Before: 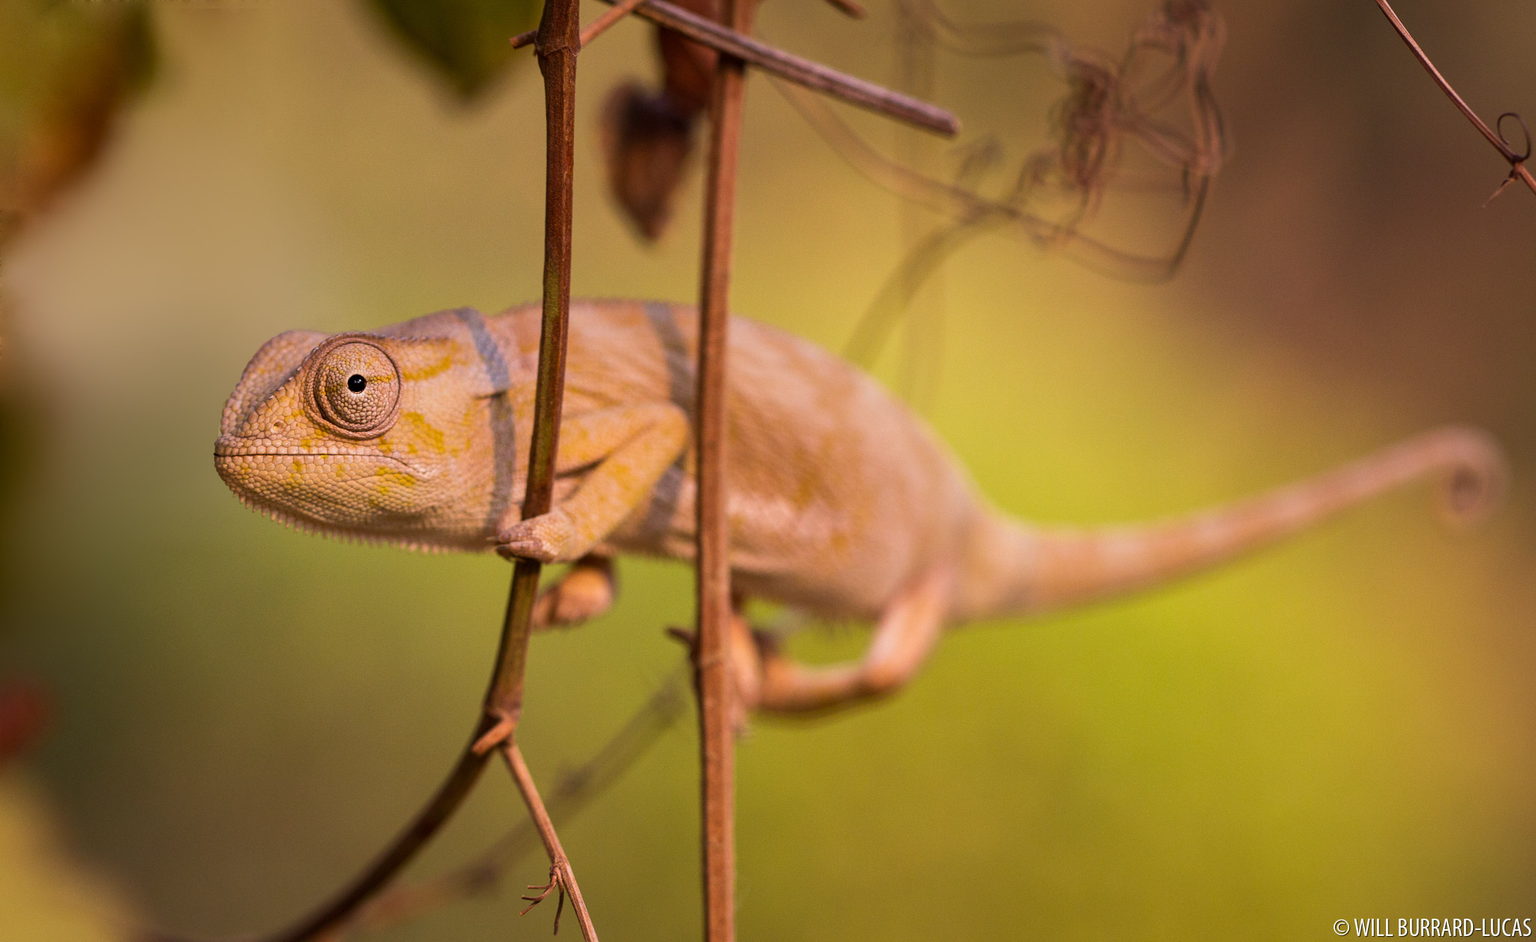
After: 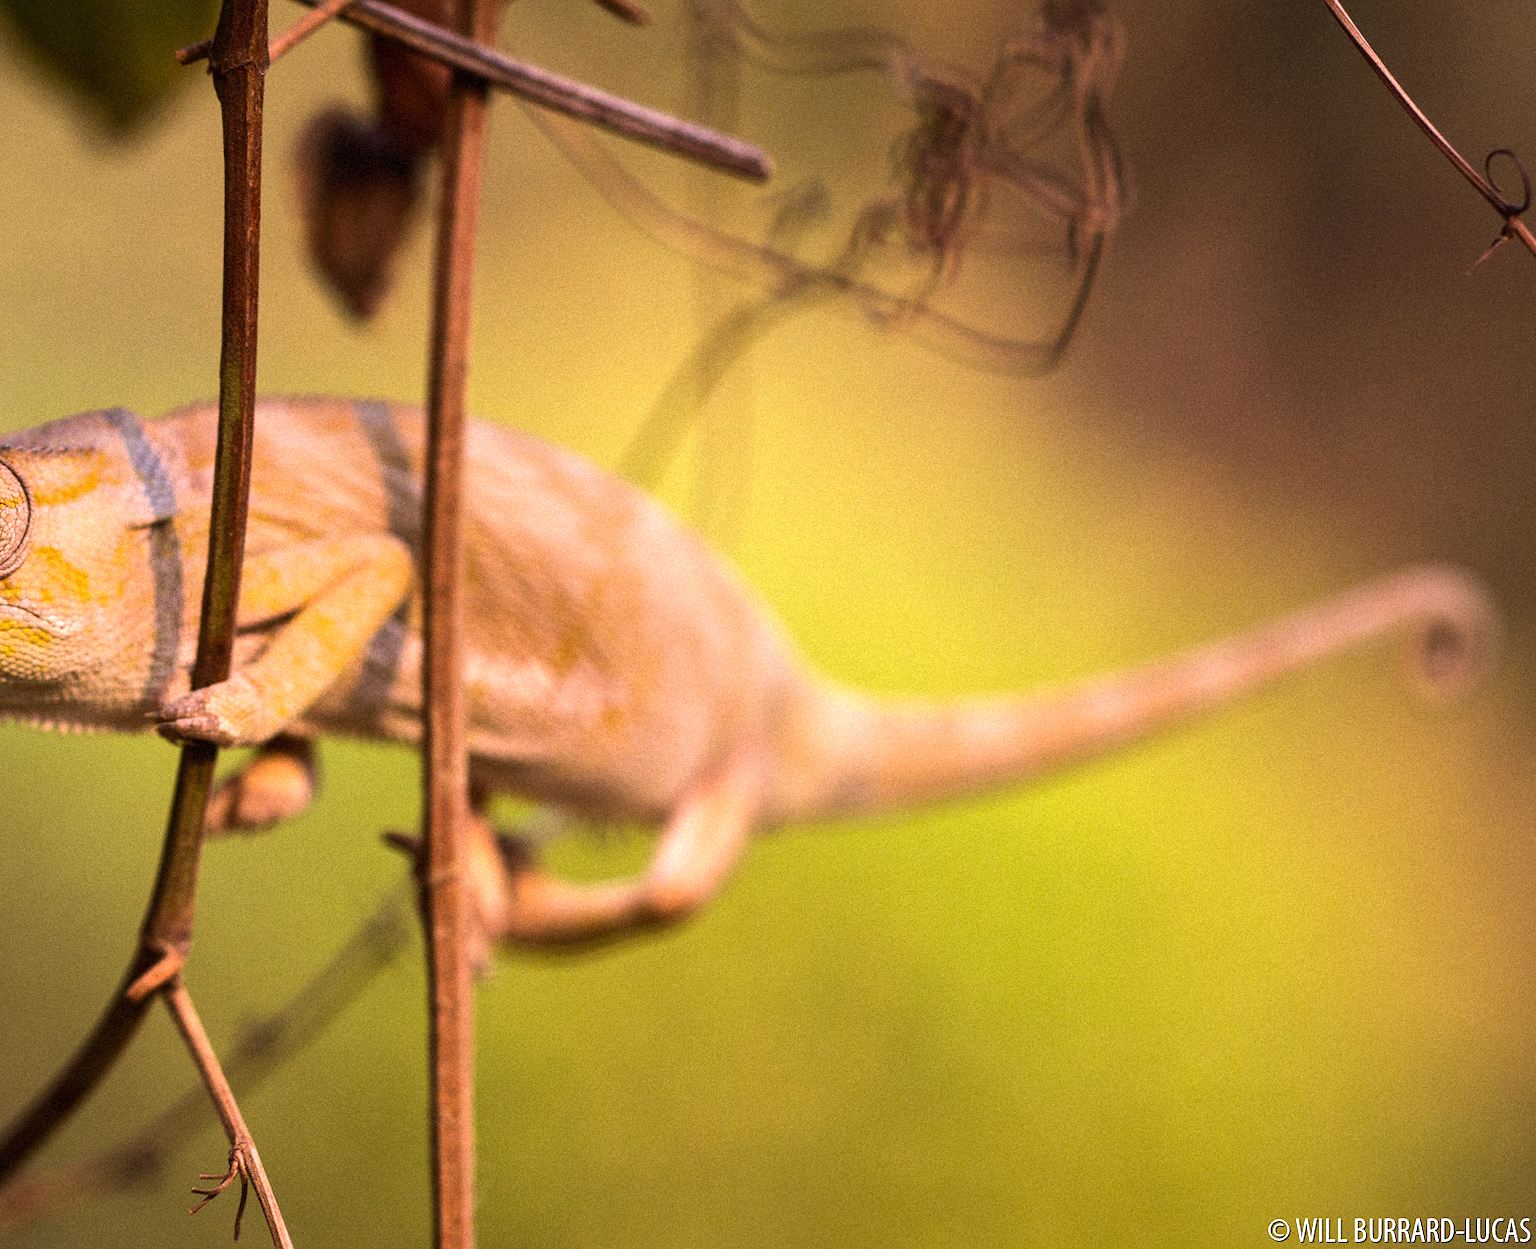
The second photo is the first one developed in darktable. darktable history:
grain: mid-tones bias 0%
crop and rotate: left 24.6%
tone equalizer: -8 EV -0.75 EV, -7 EV -0.7 EV, -6 EV -0.6 EV, -5 EV -0.4 EV, -3 EV 0.4 EV, -2 EV 0.6 EV, -1 EV 0.7 EV, +0 EV 0.75 EV, edges refinement/feathering 500, mask exposure compensation -1.57 EV, preserve details no
